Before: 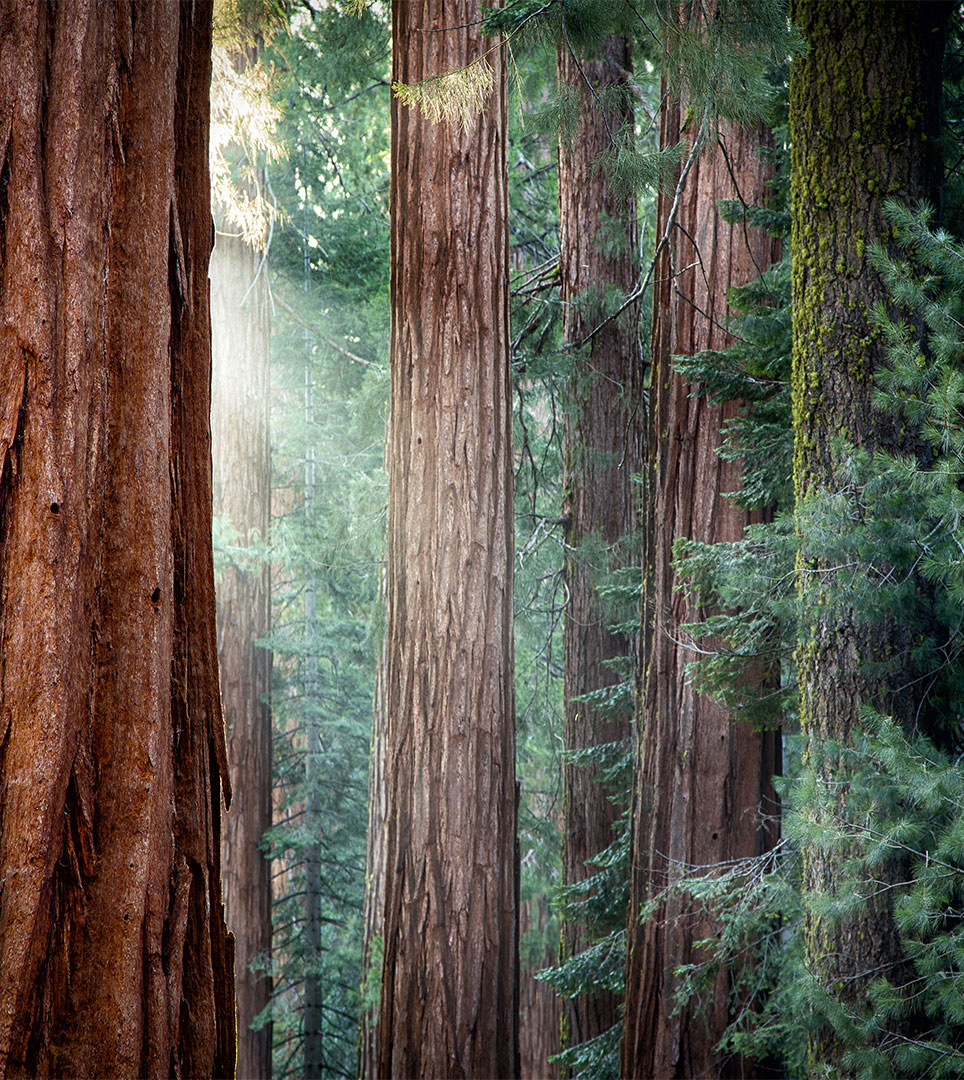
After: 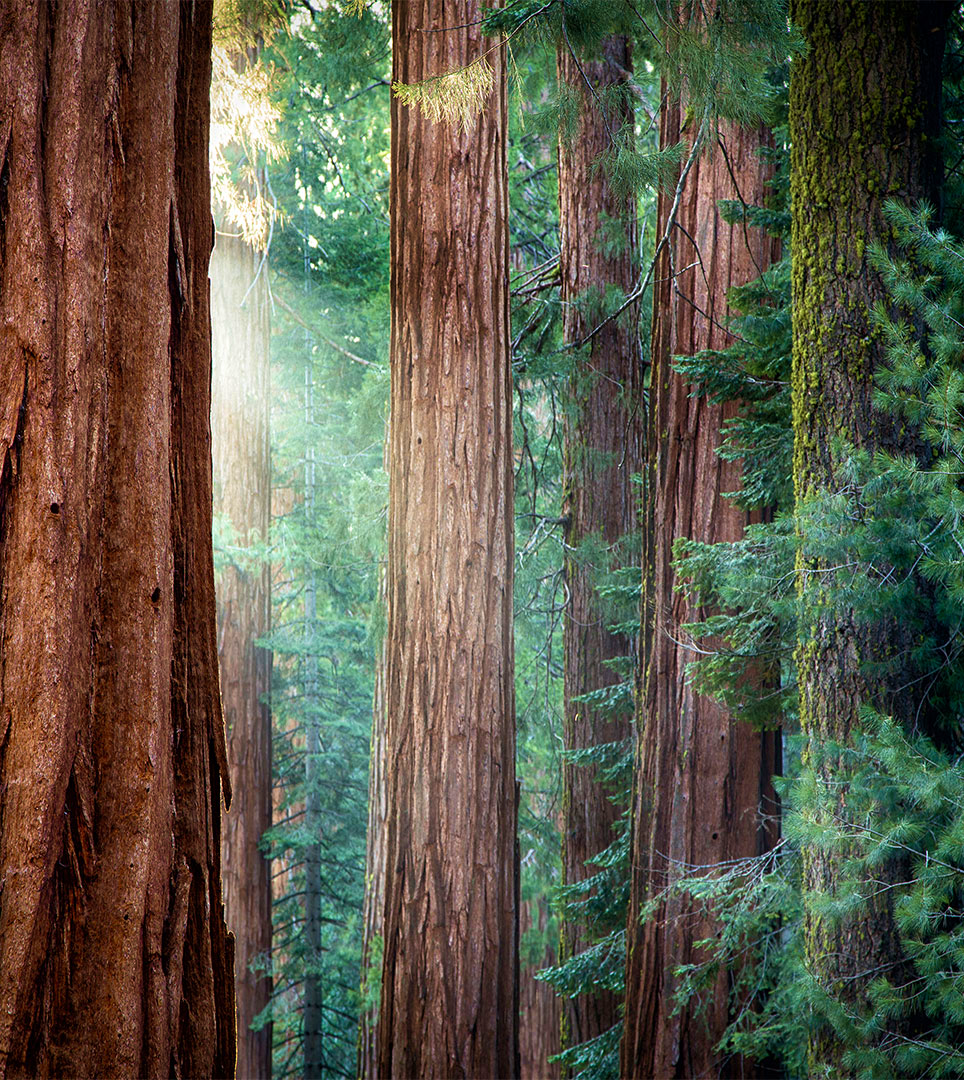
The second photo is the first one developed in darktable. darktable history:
velvia: strength 49.37%
